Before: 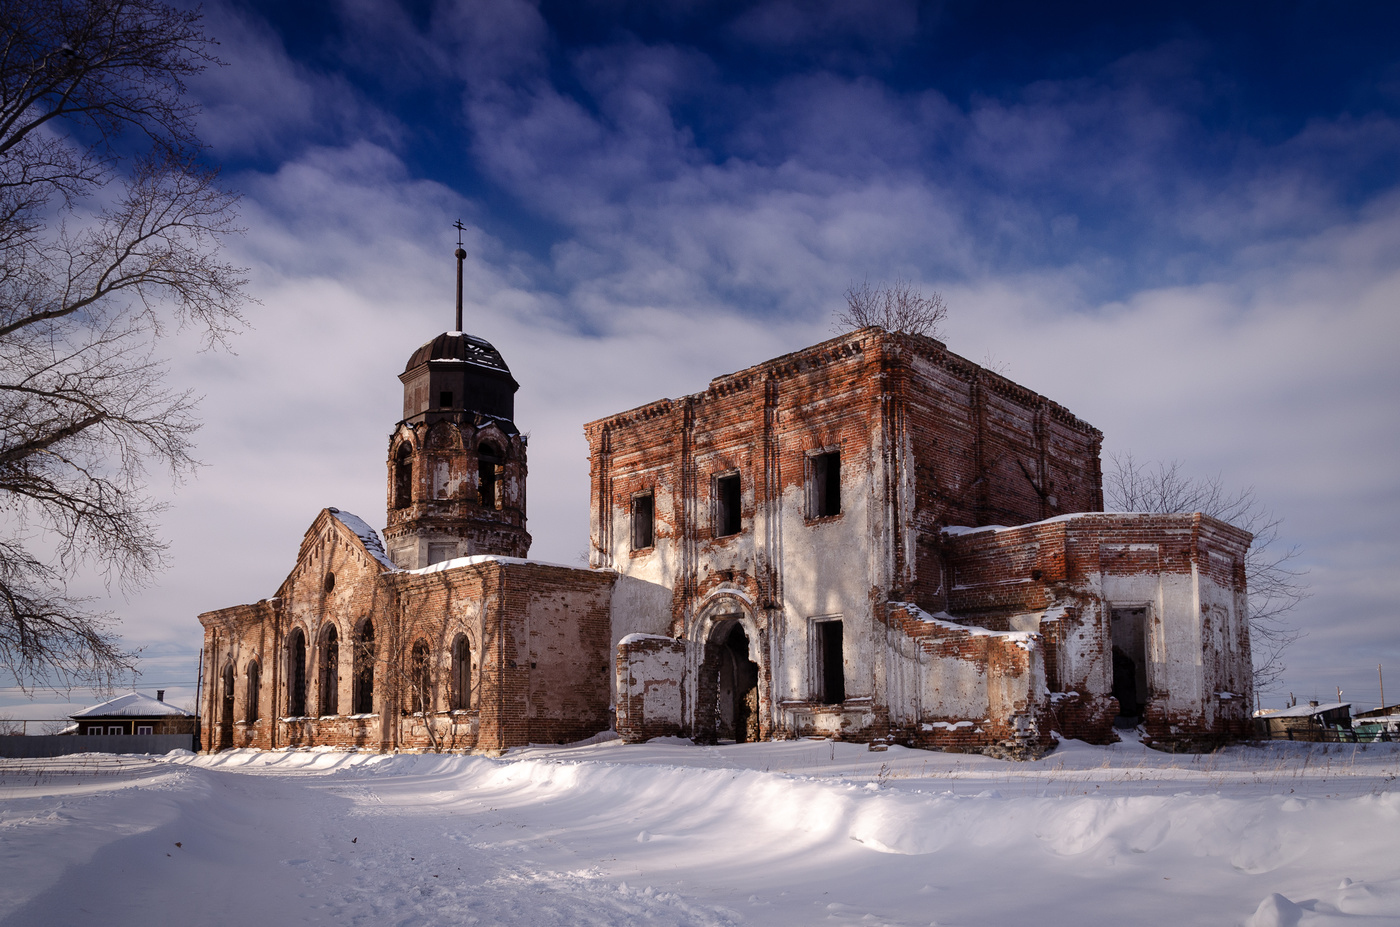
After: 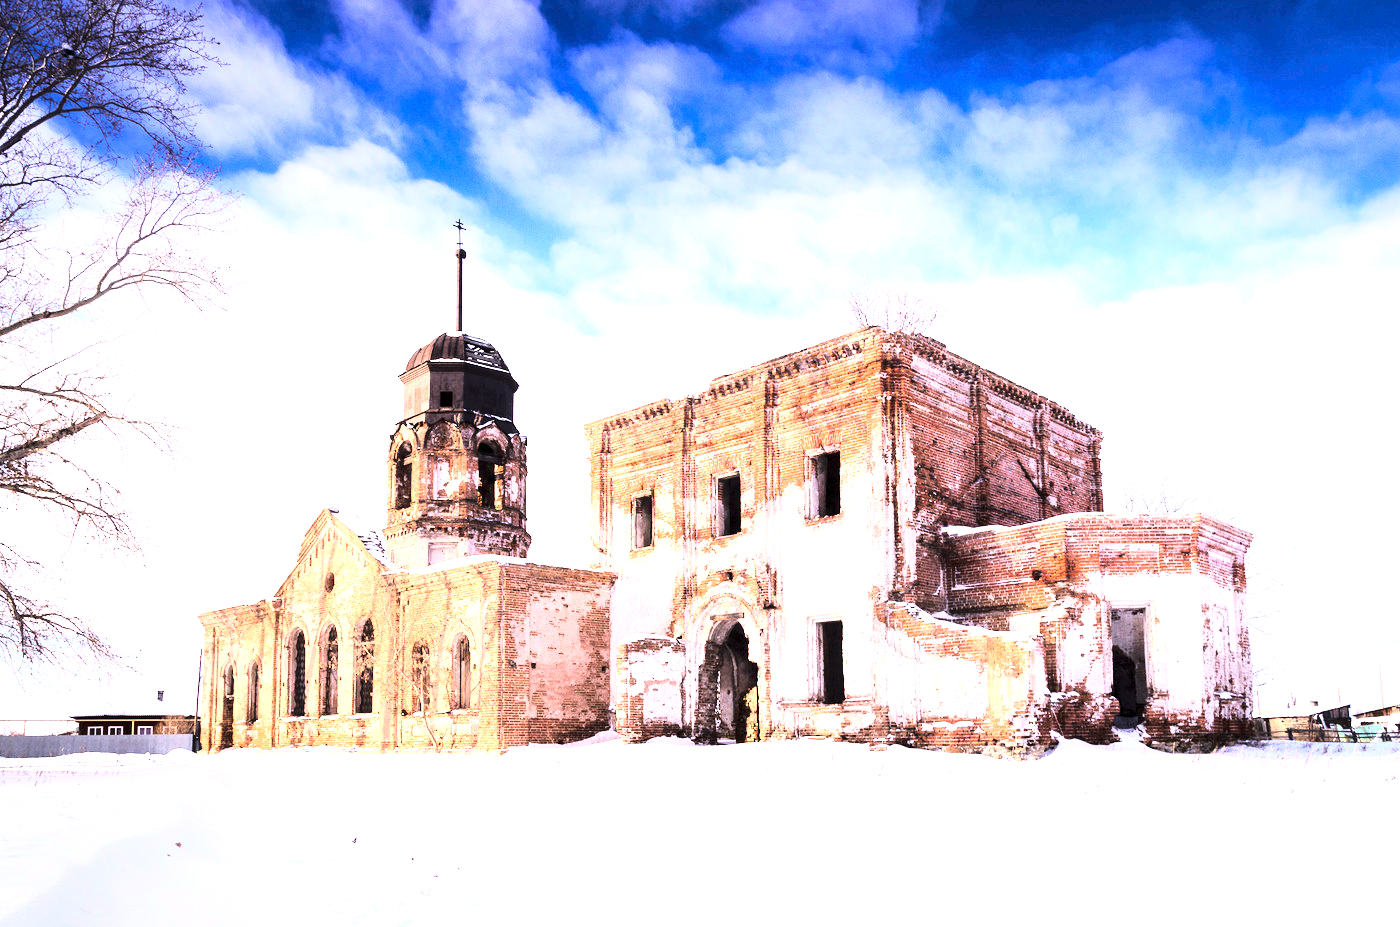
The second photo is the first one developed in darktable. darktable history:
base curve: curves: ch0 [(0, 0) (0.04, 0.03) (0.133, 0.232) (0.448, 0.748) (0.843, 0.968) (1, 1)]
exposure: exposure 2.904 EV, compensate exposure bias true, compensate highlight preservation false
